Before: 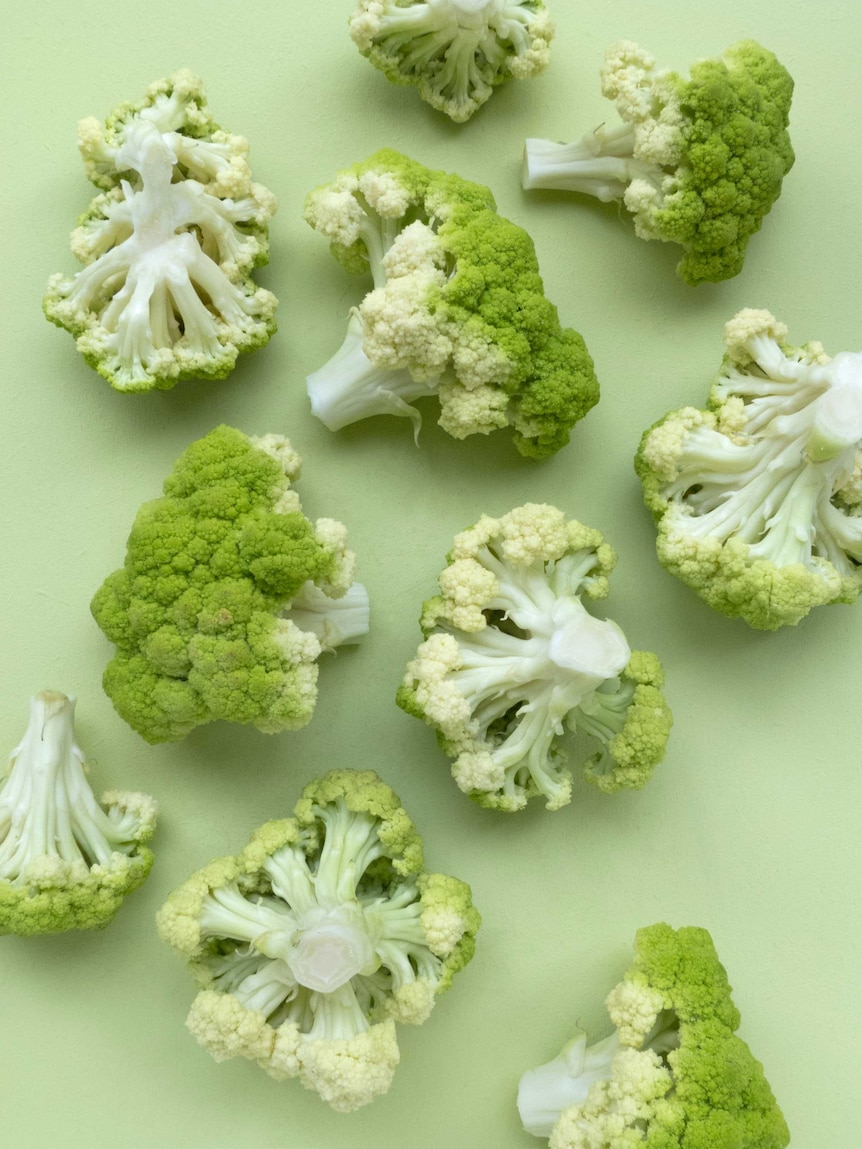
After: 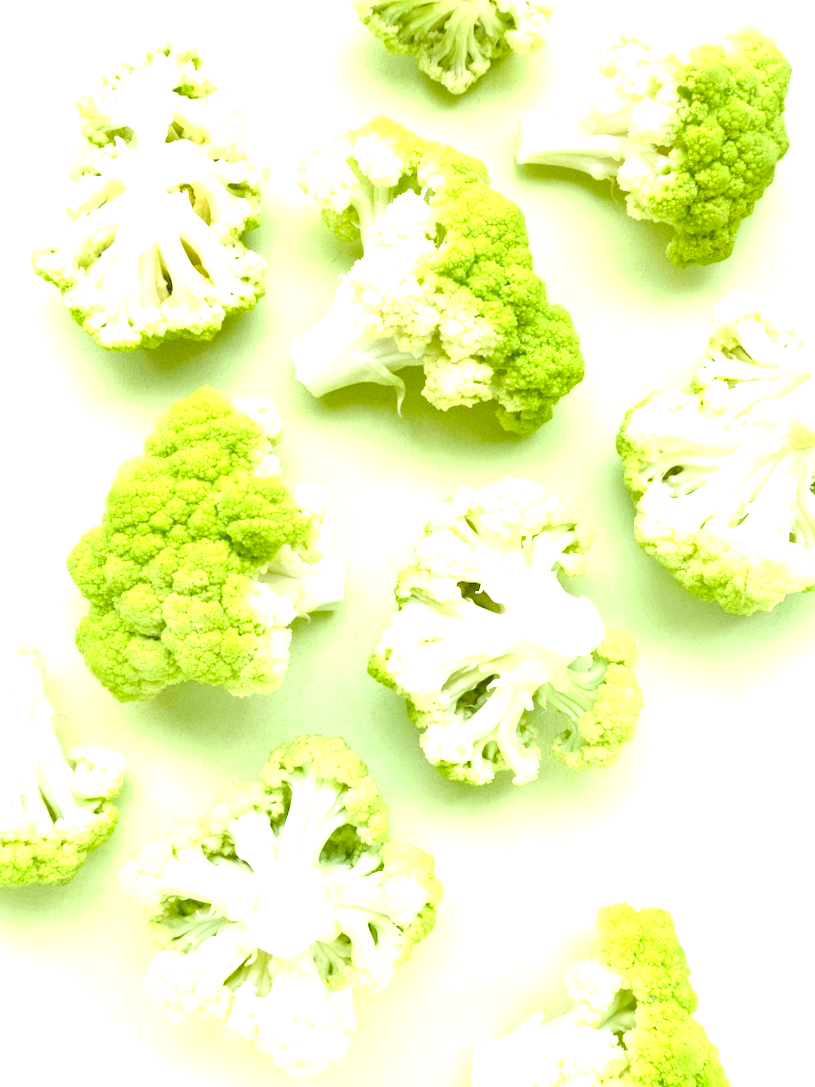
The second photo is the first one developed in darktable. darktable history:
color balance rgb: perceptual saturation grading › global saturation 24.967%, perceptual saturation grading › highlights -50.125%, perceptual saturation grading › shadows 30.638%, perceptual brilliance grading › global brilliance 29.205%, global vibrance 20%
exposure: black level correction 0, exposure 0.864 EV, compensate exposure bias true, compensate highlight preservation false
crop and rotate: angle -2.49°
contrast brightness saturation: brightness 0.148
levels: mode automatic, levels [0.721, 0.937, 0.997]
